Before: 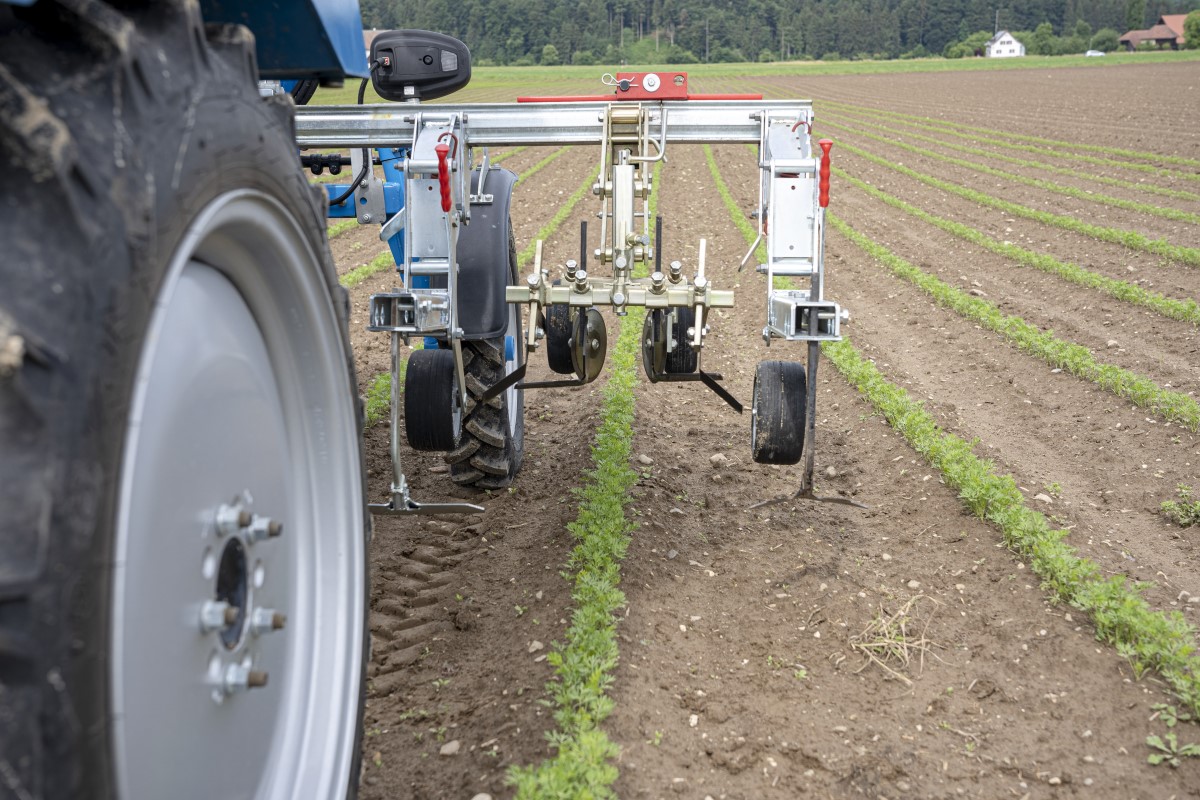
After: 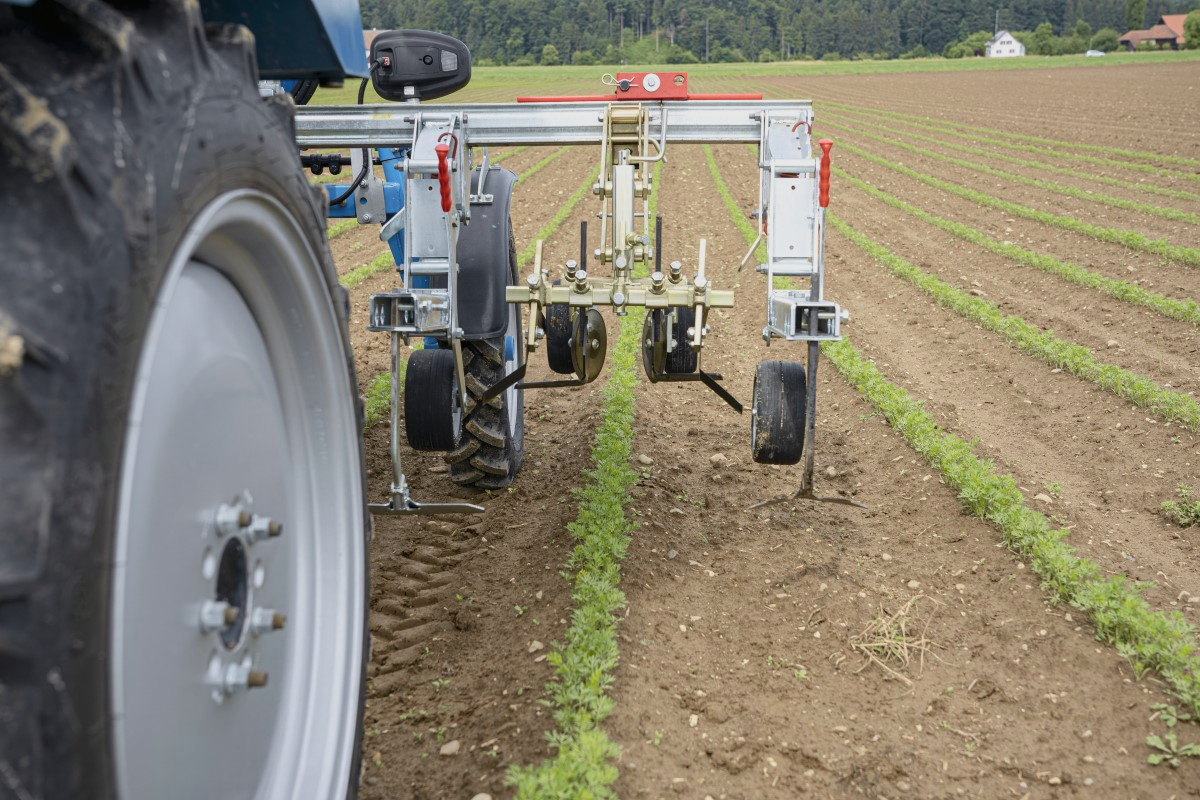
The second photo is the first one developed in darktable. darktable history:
tone curve: curves: ch0 [(0, 0.014) (0.036, 0.047) (0.15, 0.156) (0.27, 0.258) (0.511, 0.506) (0.761, 0.741) (1, 0.919)]; ch1 [(0, 0) (0.179, 0.173) (0.322, 0.32) (0.429, 0.431) (0.502, 0.5) (0.519, 0.522) (0.562, 0.575) (0.631, 0.65) (0.72, 0.692) (1, 1)]; ch2 [(0, 0) (0.29, 0.295) (0.404, 0.436) (0.497, 0.498) (0.533, 0.556) (0.599, 0.607) (0.696, 0.707) (1, 1)], color space Lab, independent channels, preserve colors none
